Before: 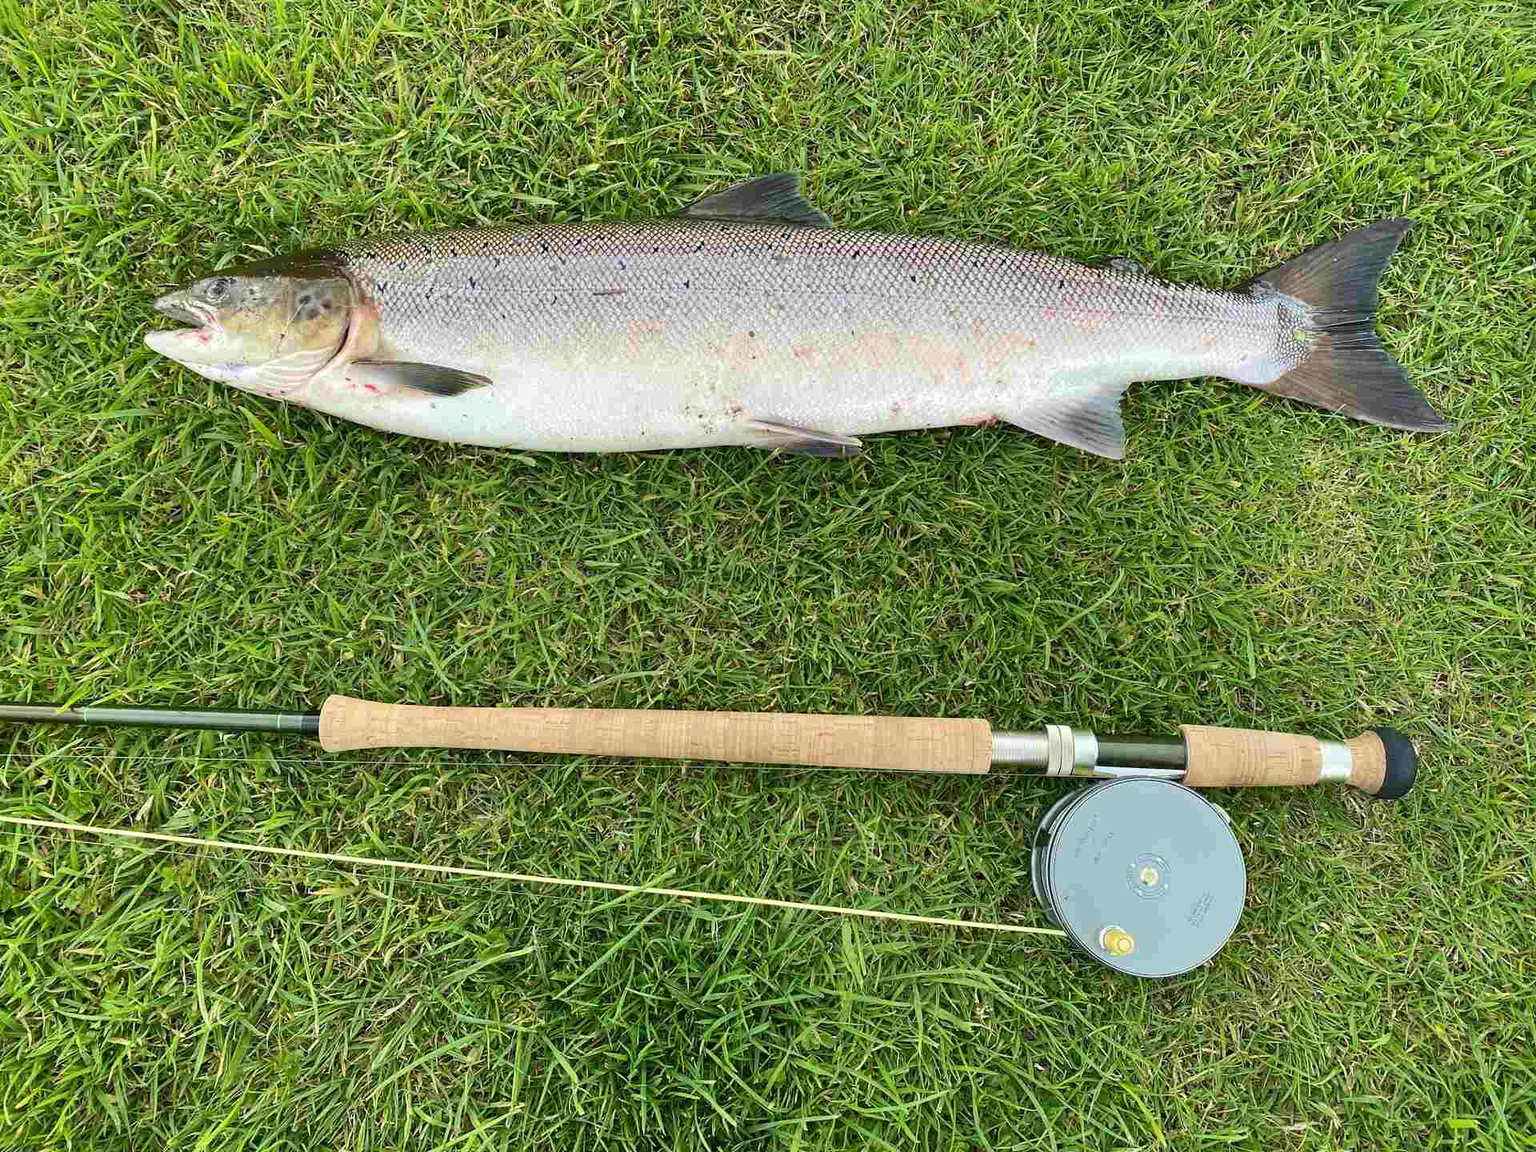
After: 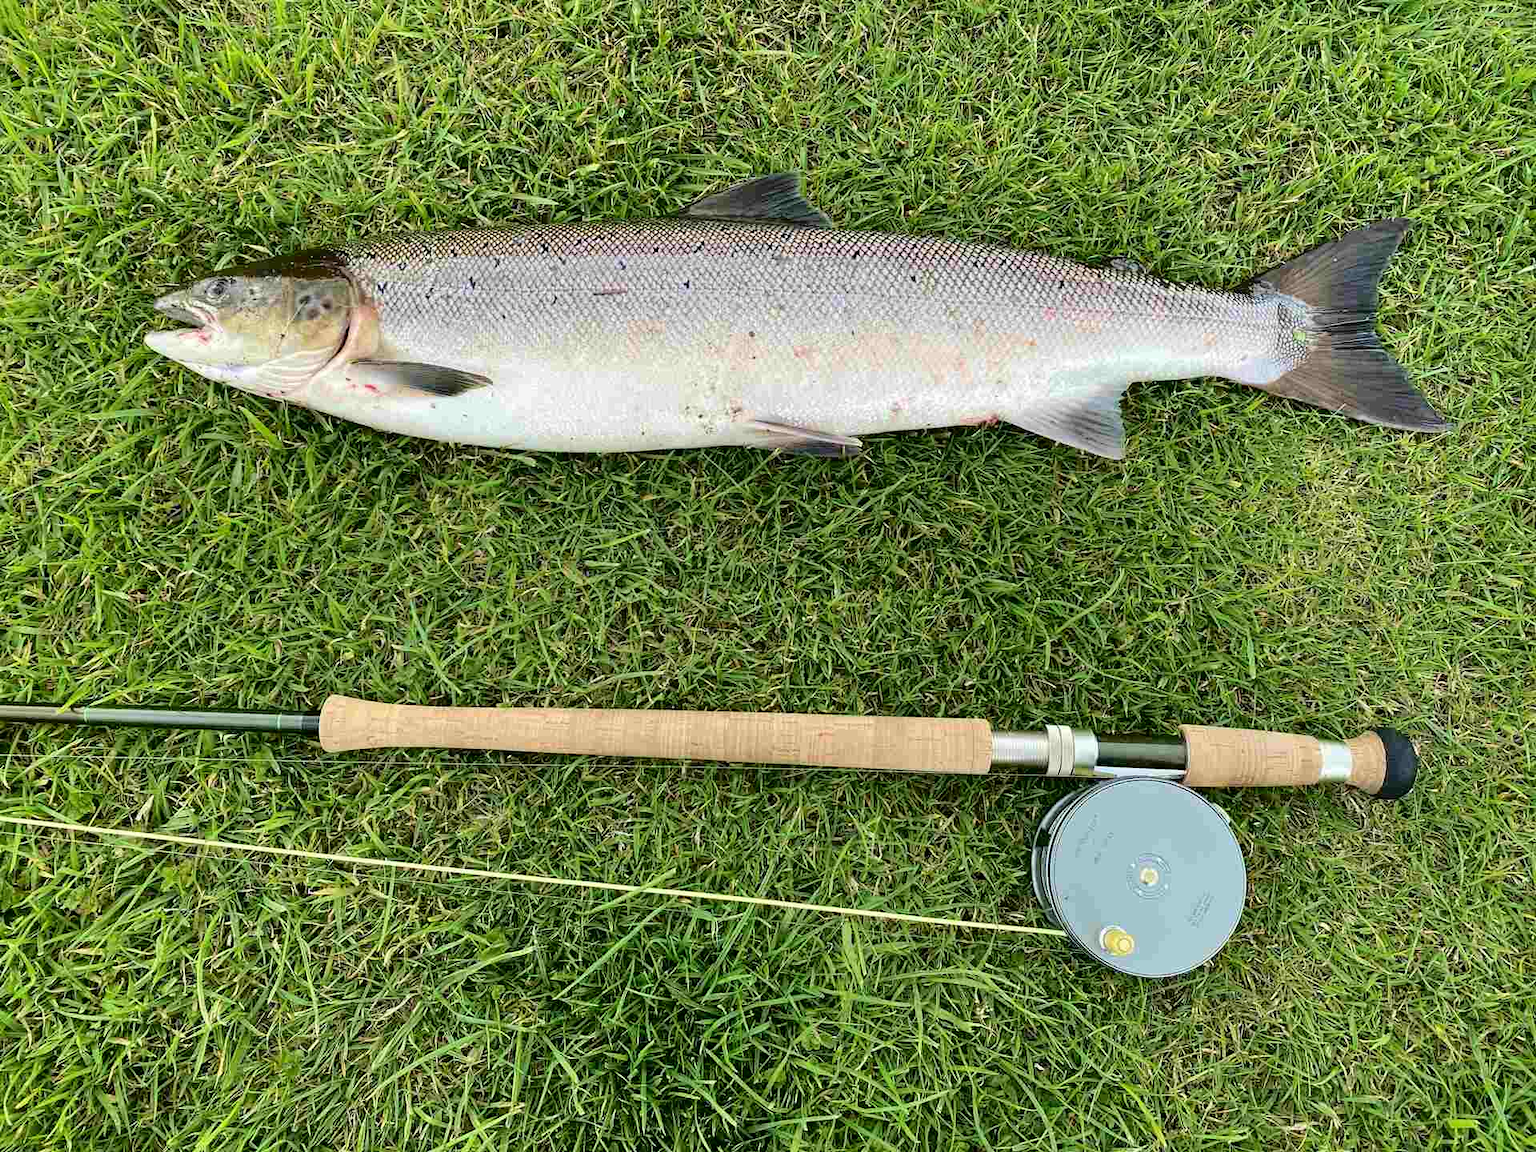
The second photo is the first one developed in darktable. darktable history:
fill light: exposure -2 EV, width 8.6
